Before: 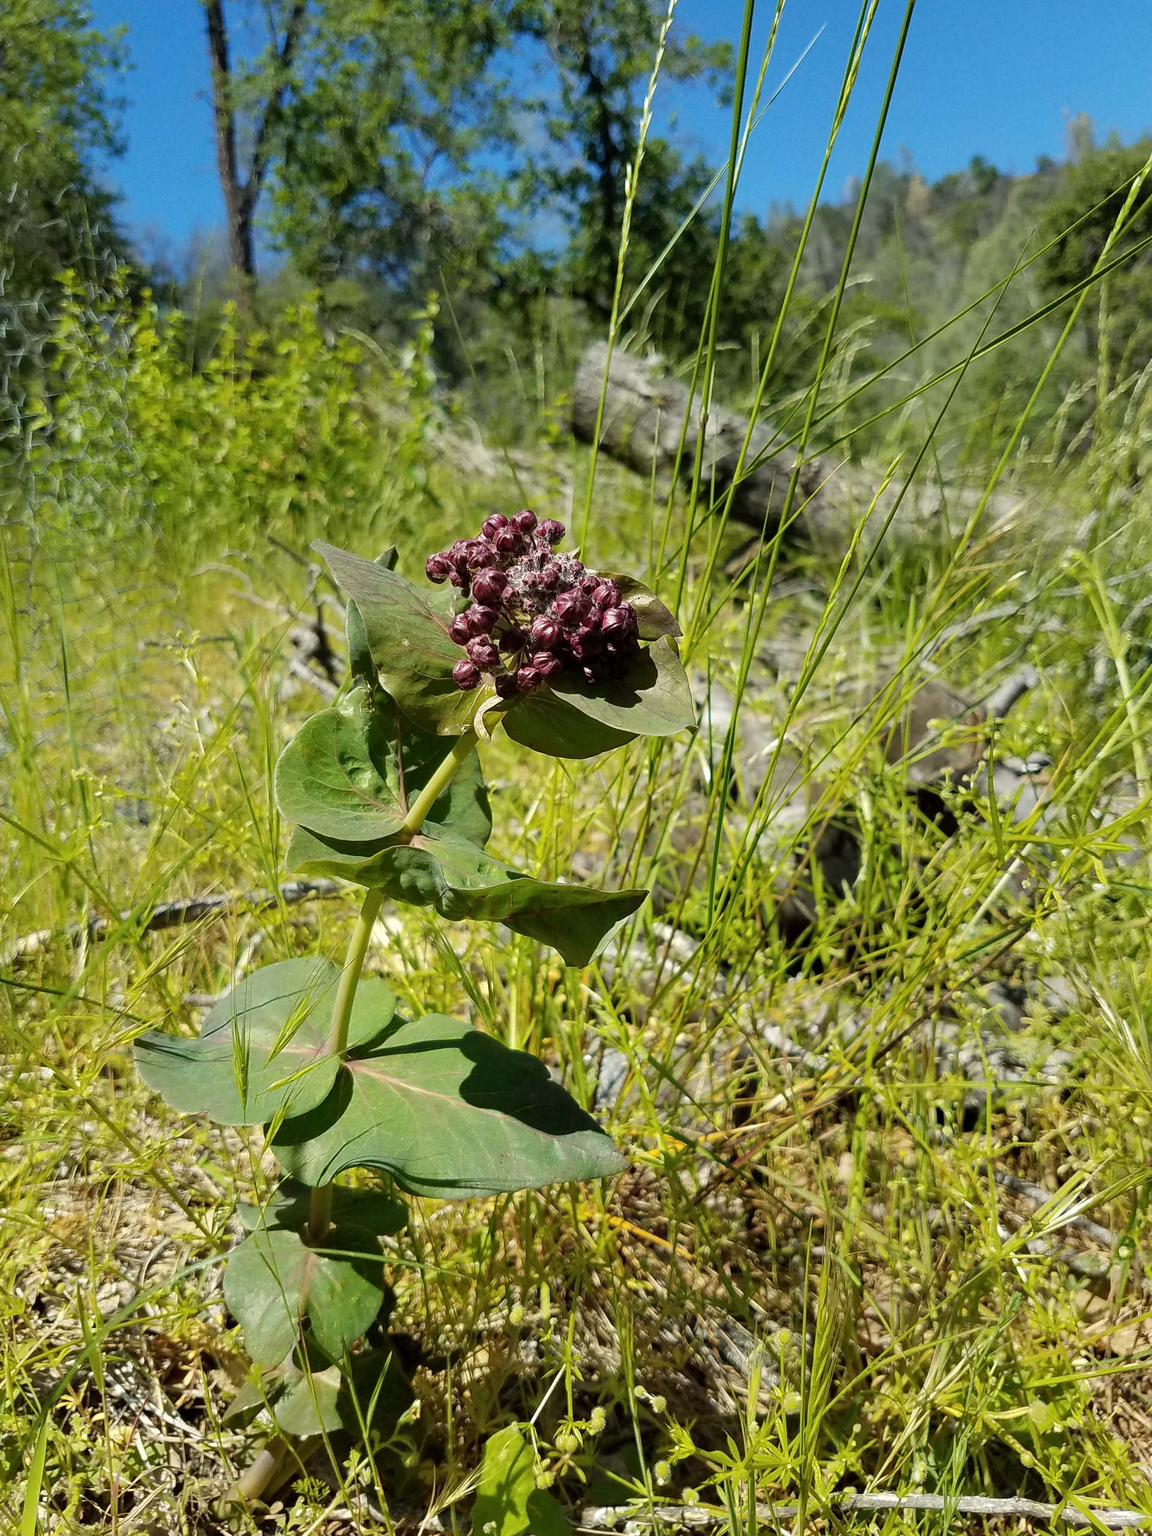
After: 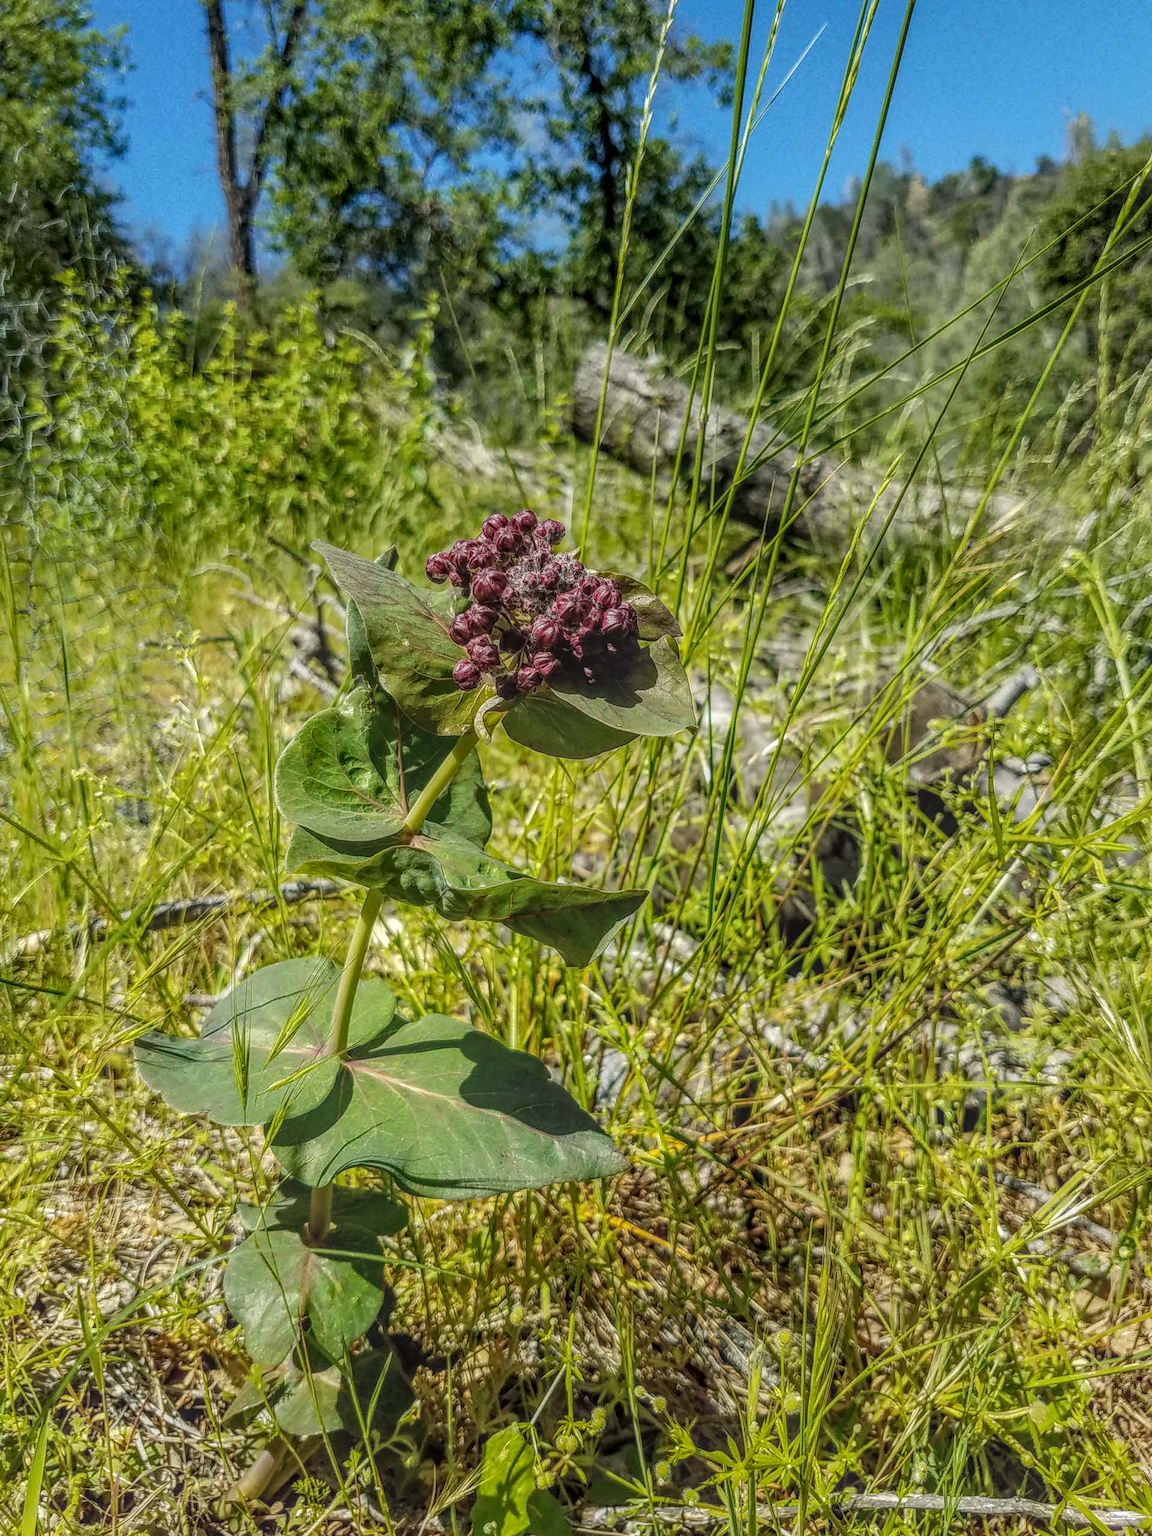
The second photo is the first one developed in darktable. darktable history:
tone equalizer: edges refinement/feathering 500, mask exposure compensation -1.57 EV, preserve details no
local contrast: highlights 3%, shadows 7%, detail 199%, midtone range 0.245
